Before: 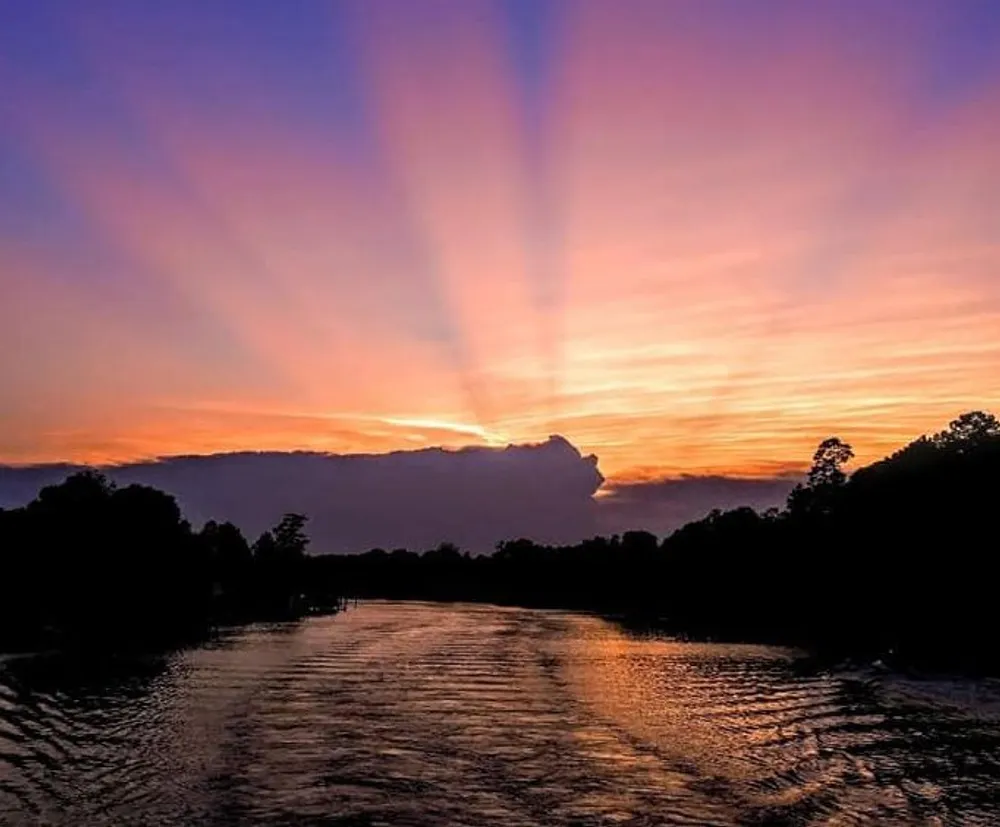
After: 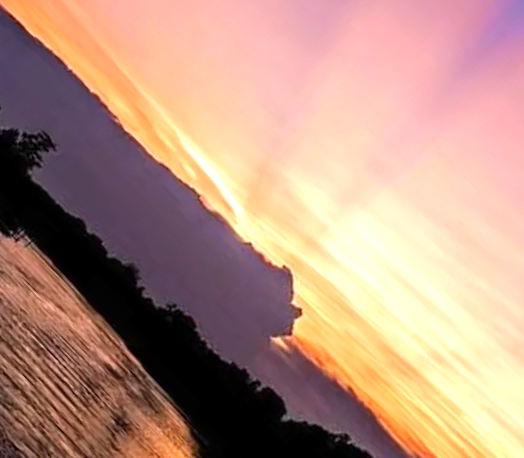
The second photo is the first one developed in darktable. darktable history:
crop and rotate: angle -45.61°, top 16.692%, right 0.975%, bottom 11.72%
exposure: exposure 0.668 EV, compensate exposure bias true, compensate highlight preservation false
